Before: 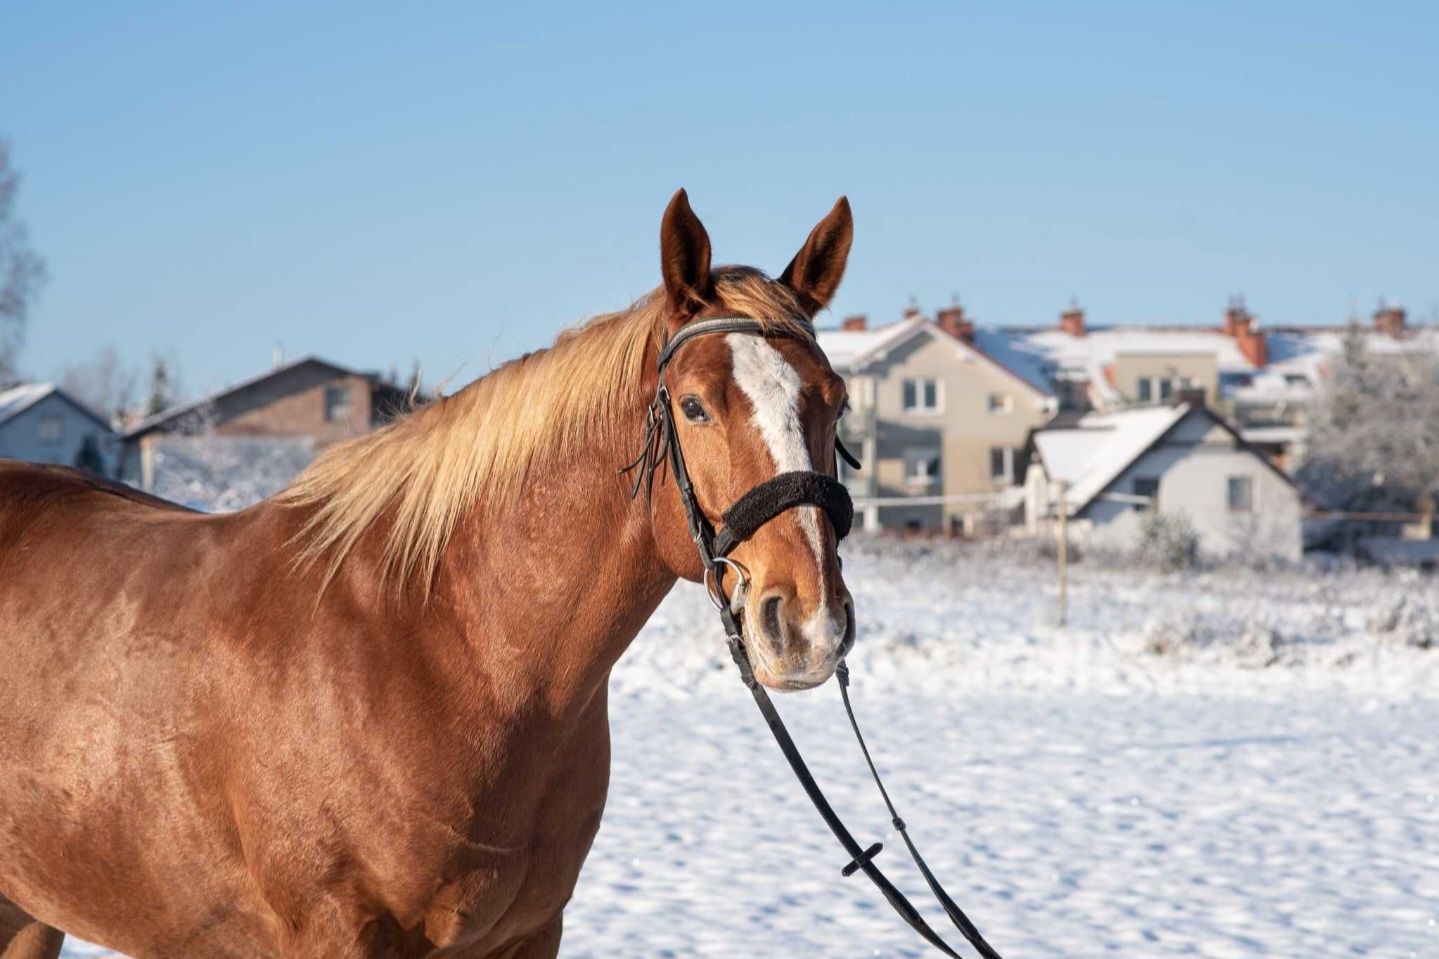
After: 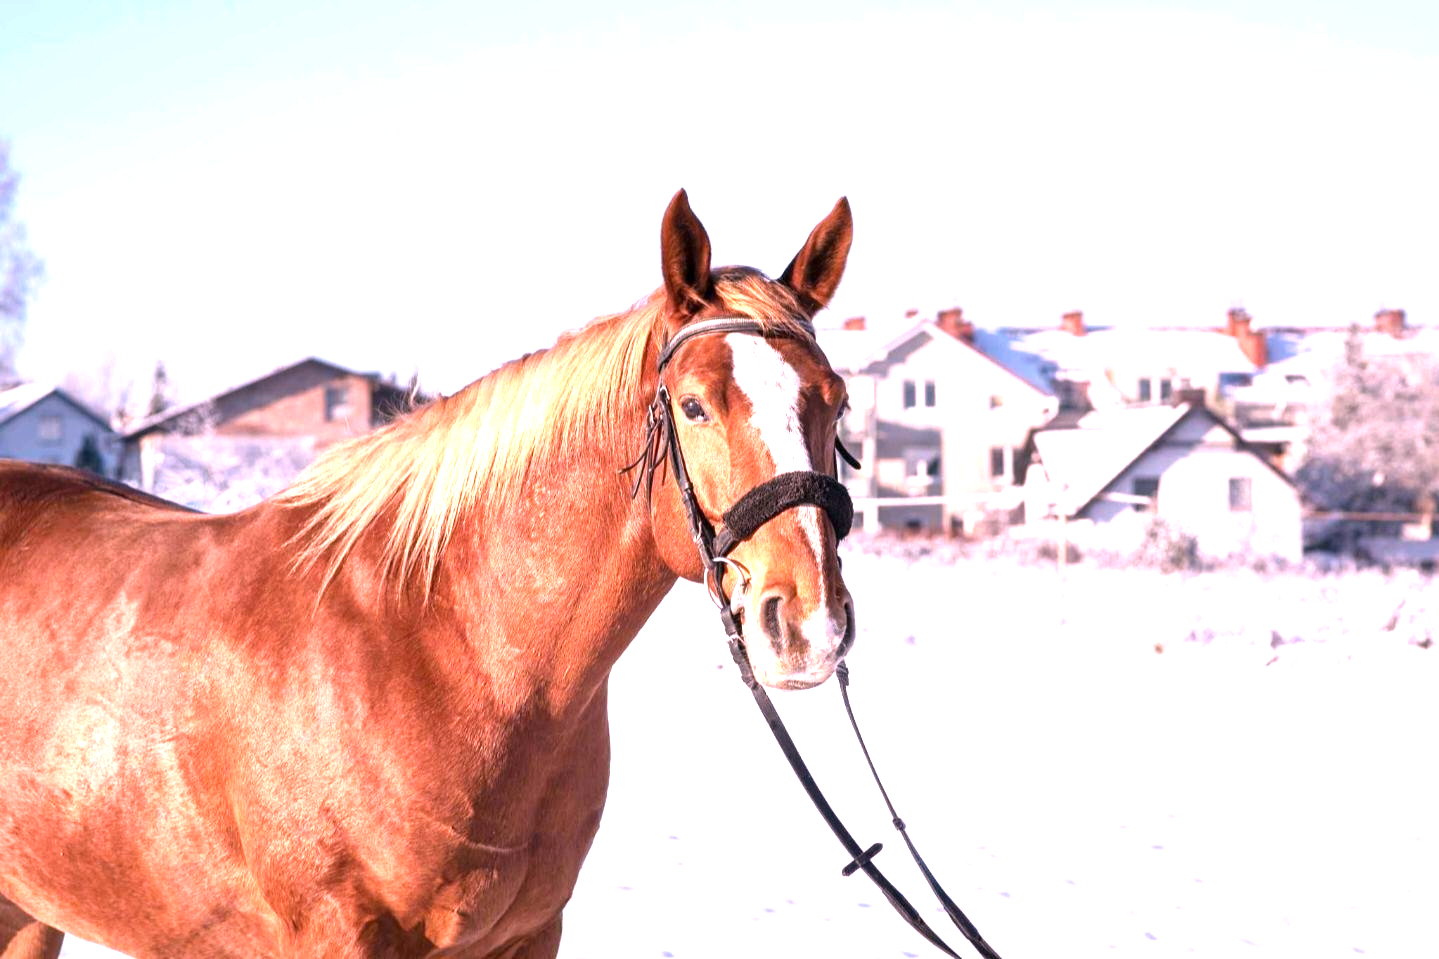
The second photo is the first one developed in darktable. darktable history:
local contrast: mode bilateral grid, contrast 25, coarseness 50, detail 123%, midtone range 0.2
white balance: red 1.188, blue 1.11
exposure: black level correction 0, exposure 1.2 EV, compensate exposure bias true, compensate highlight preservation false
